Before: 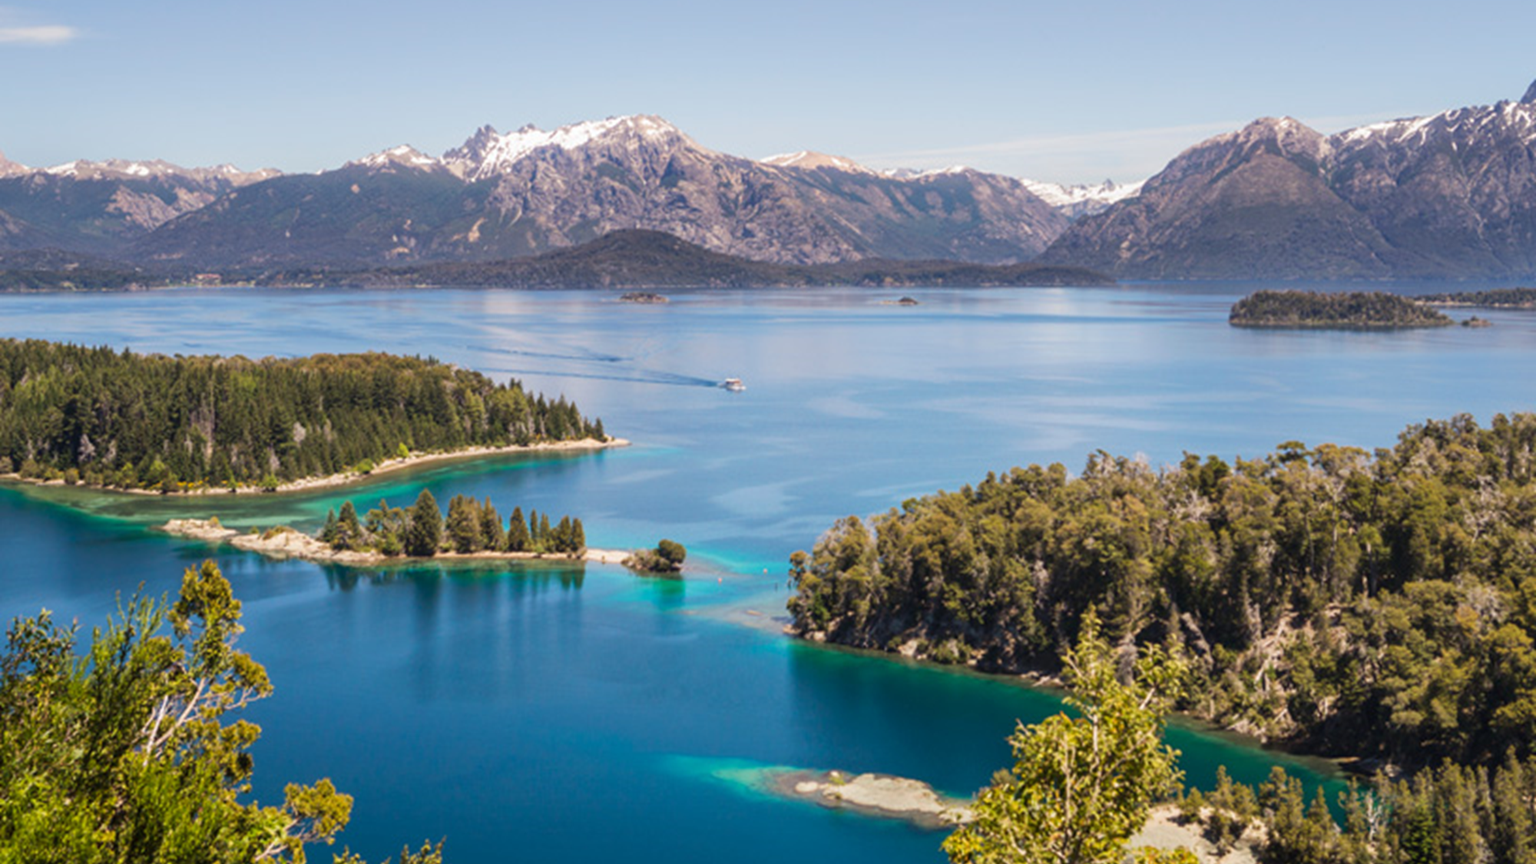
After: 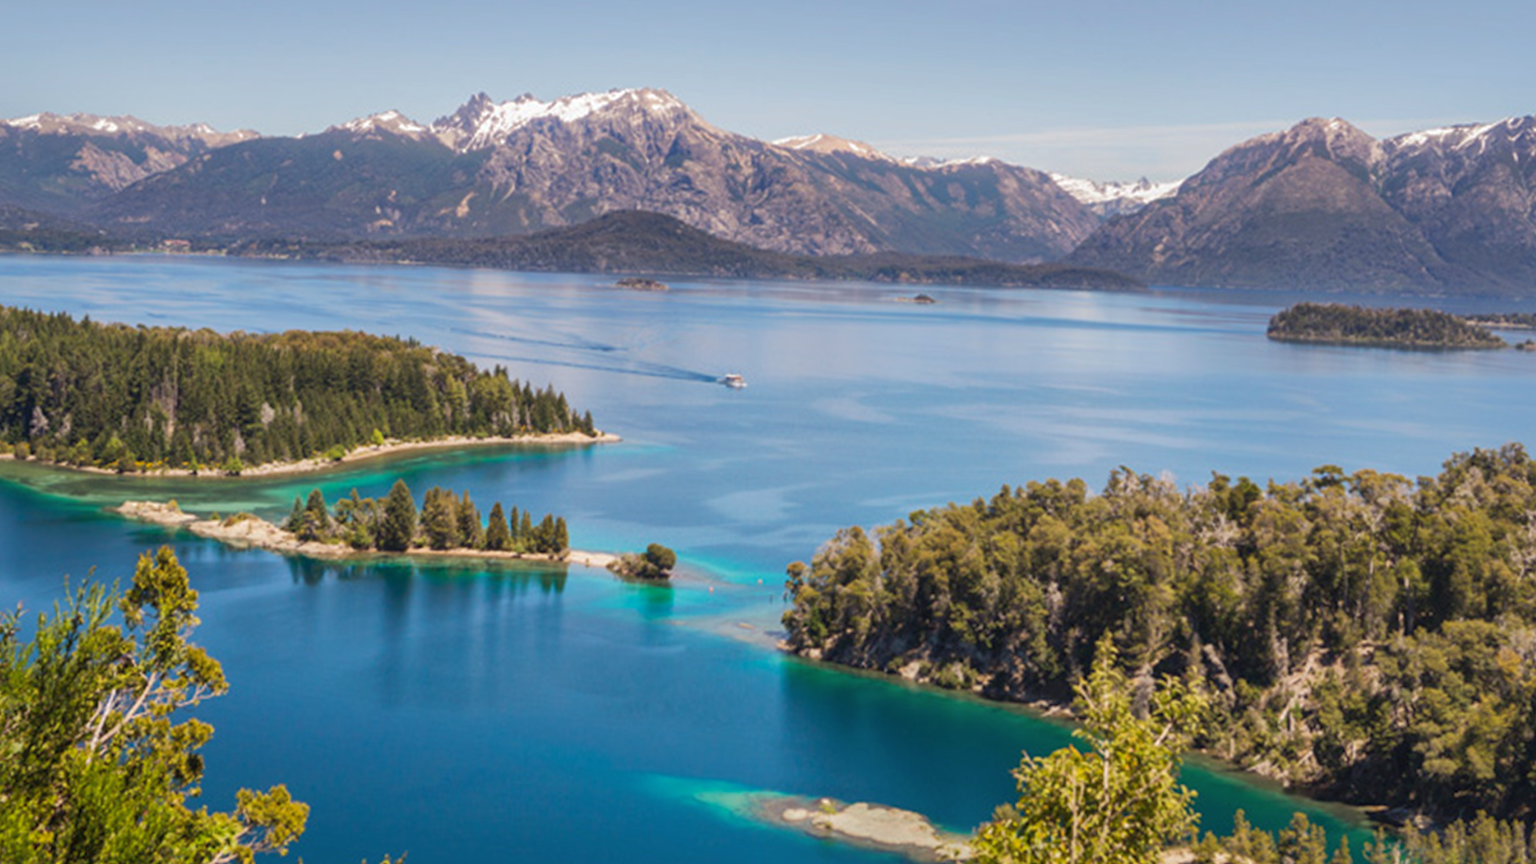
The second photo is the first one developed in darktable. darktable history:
crop and rotate: angle -2.29°
shadows and highlights: highlights color adjustment 72.76%
